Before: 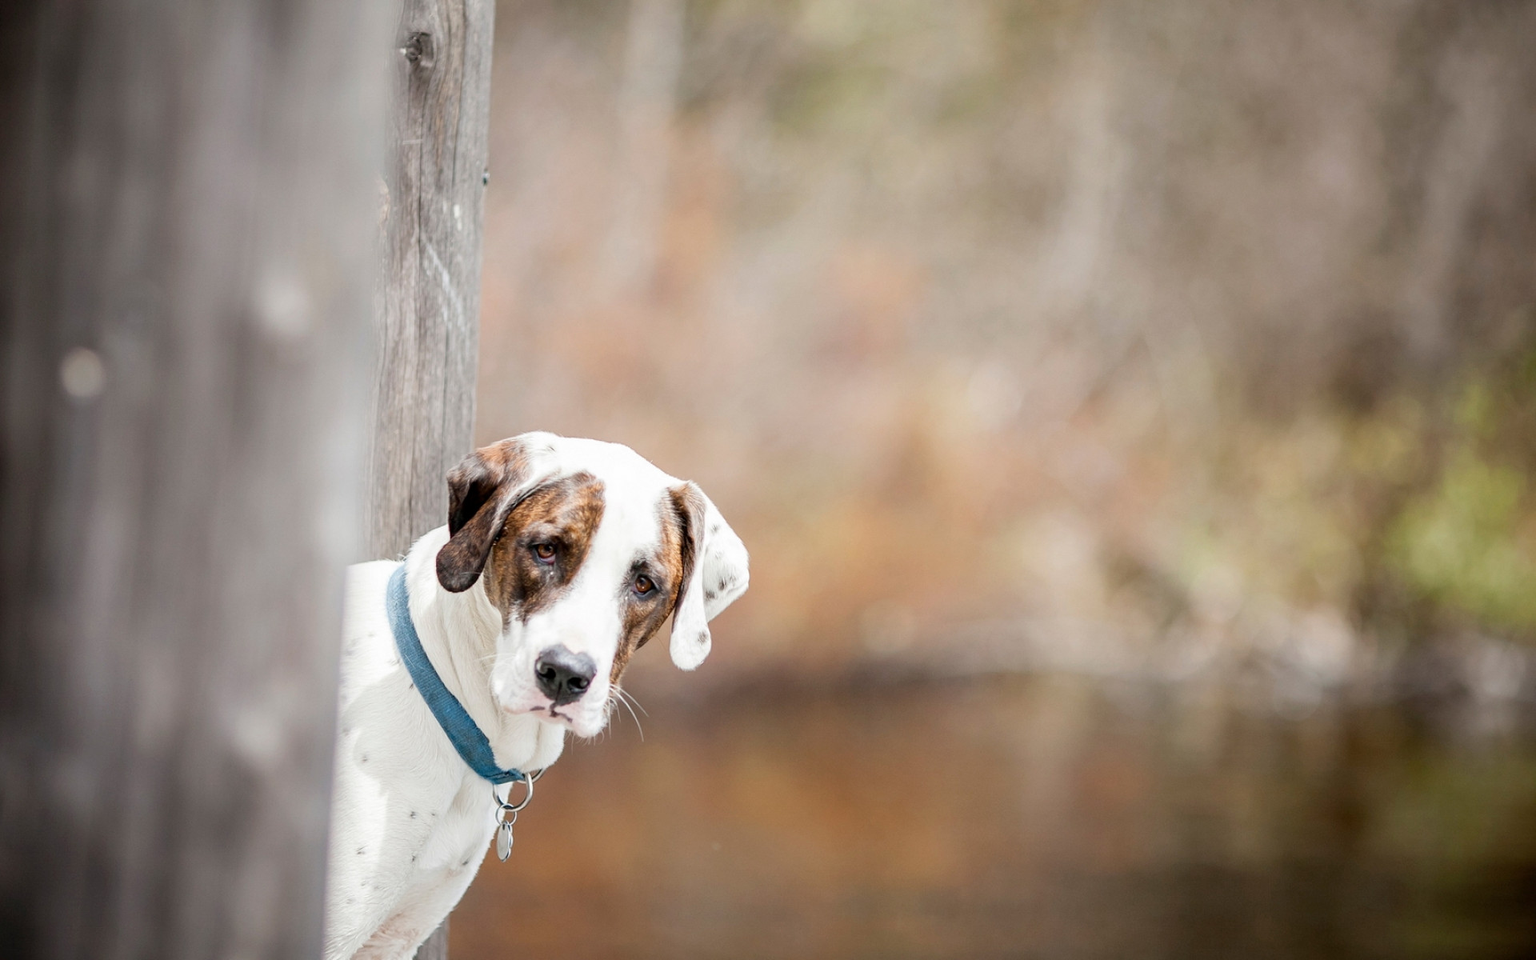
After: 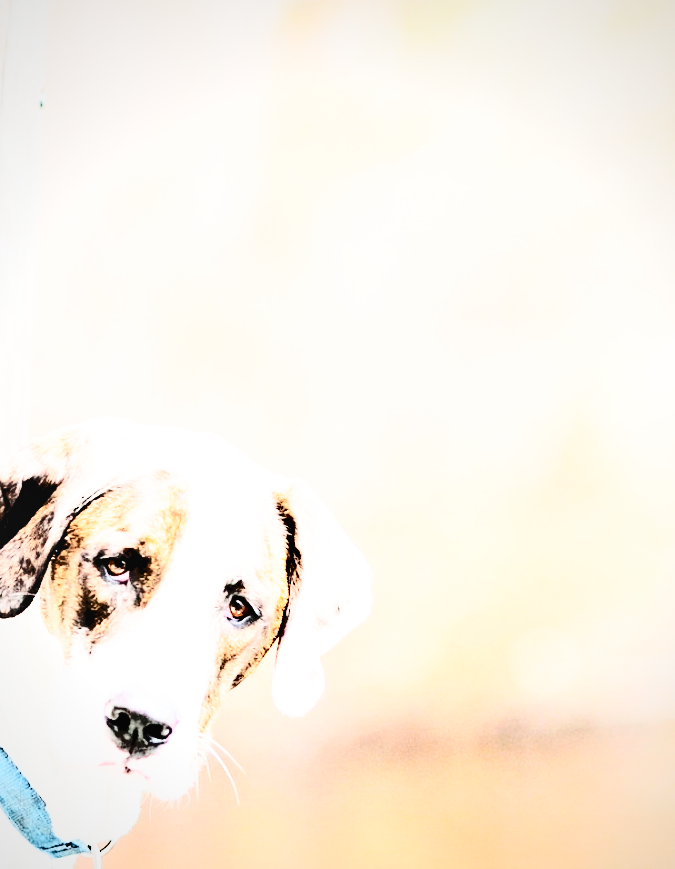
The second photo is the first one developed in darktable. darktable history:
exposure: black level correction 0, exposure 0.3 EV, compensate highlight preservation false
shadows and highlights: low approximation 0.01, soften with gaussian
crop and rotate: left 29.476%, top 10.214%, right 35.32%, bottom 17.333%
base curve: curves: ch0 [(0, 0.003) (0.001, 0.002) (0.006, 0.004) (0.02, 0.022) (0.048, 0.086) (0.094, 0.234) (0.162, 0.431) (0.258, 0.629) (0.385, 0.8) (0.548, 0.918) (0.751, 0.988) (1, 1)], preserve colors none
vignetting: fall-off radius 93.87%
rgb levels: preserve colors sum RGB, levels [[0.038, 0.433, 0.934], [0, 0.5, 1], [0, 0.5, 1]]
contrast brightness saturation: contrast 0.57, brightness 0.57, saturation -0.34
